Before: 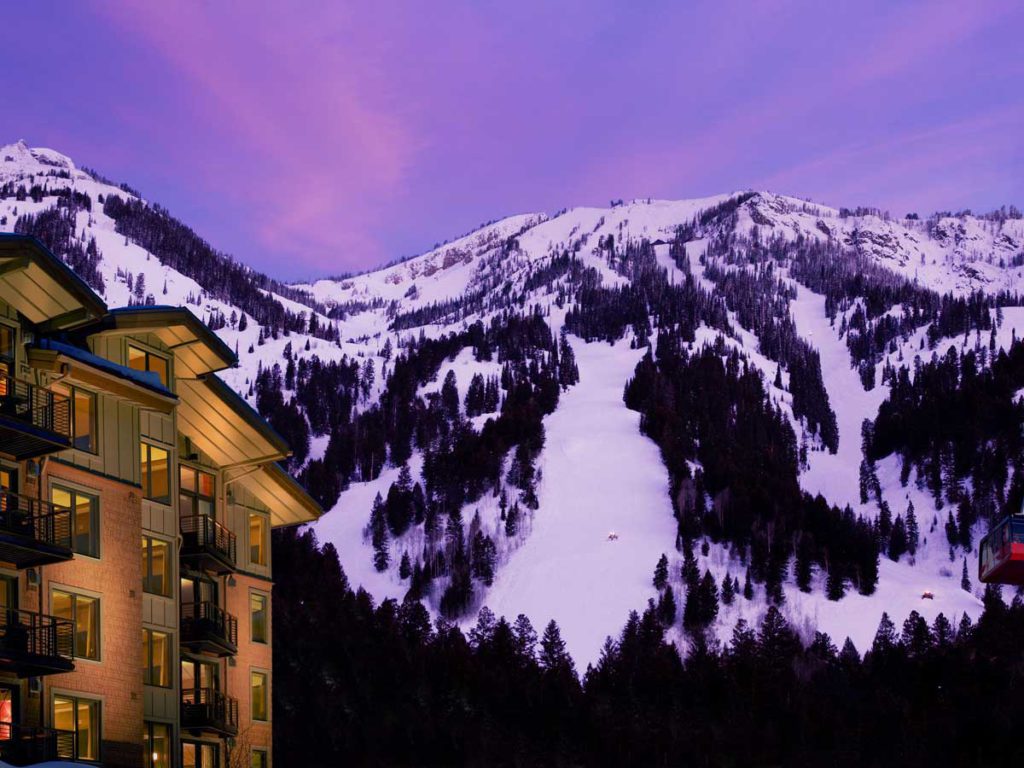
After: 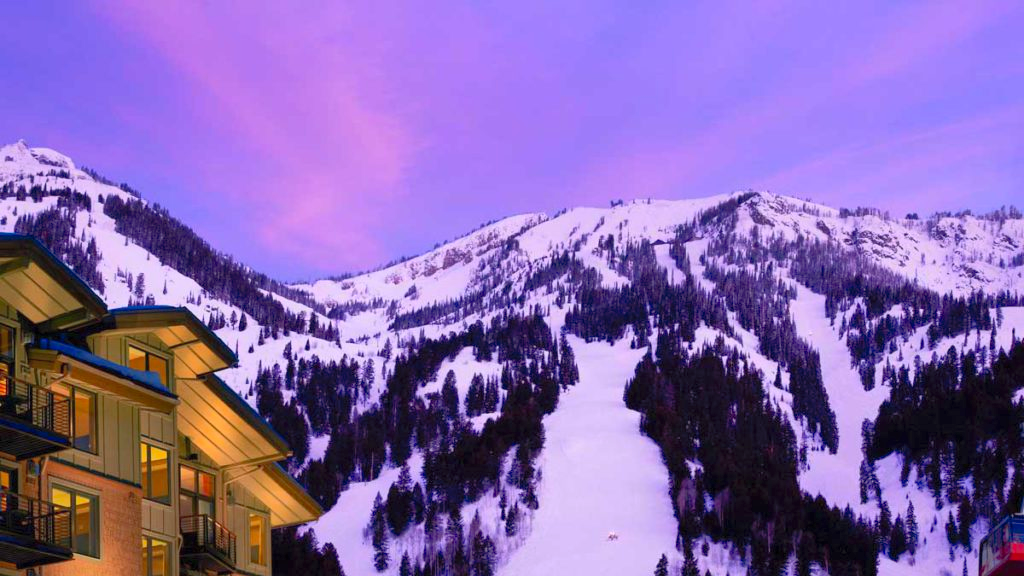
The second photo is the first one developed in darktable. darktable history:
shadows and highlights: on, module defaults
contrast brightness saturation: contrast 0.203, brightness 0.159, saturation 0.226
crop: bottom 24.979%
